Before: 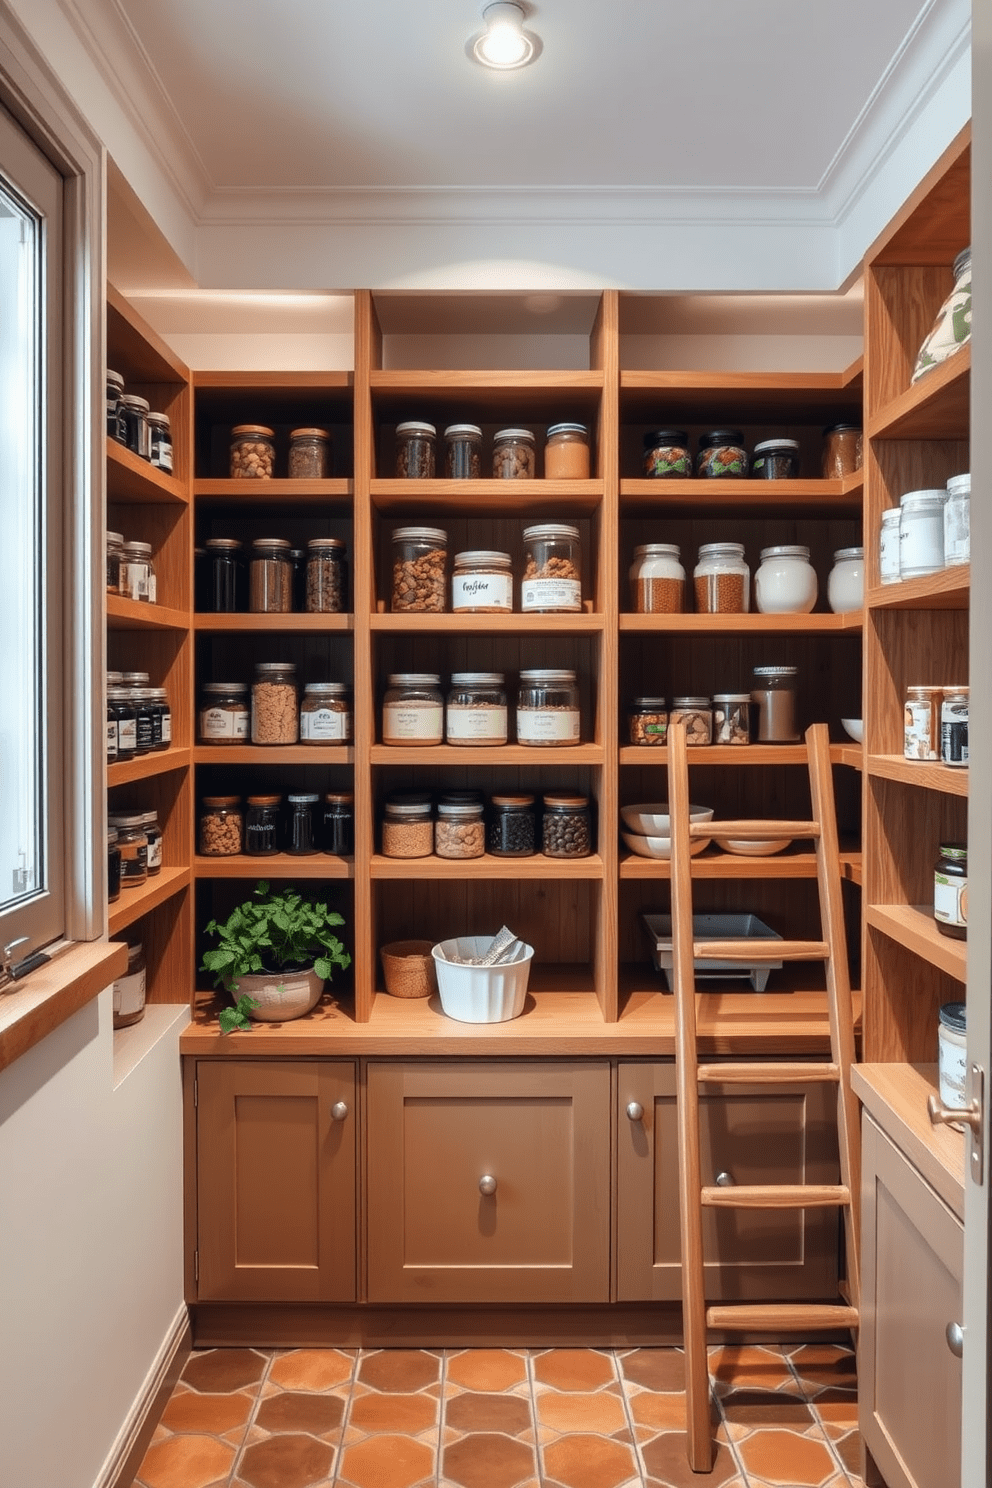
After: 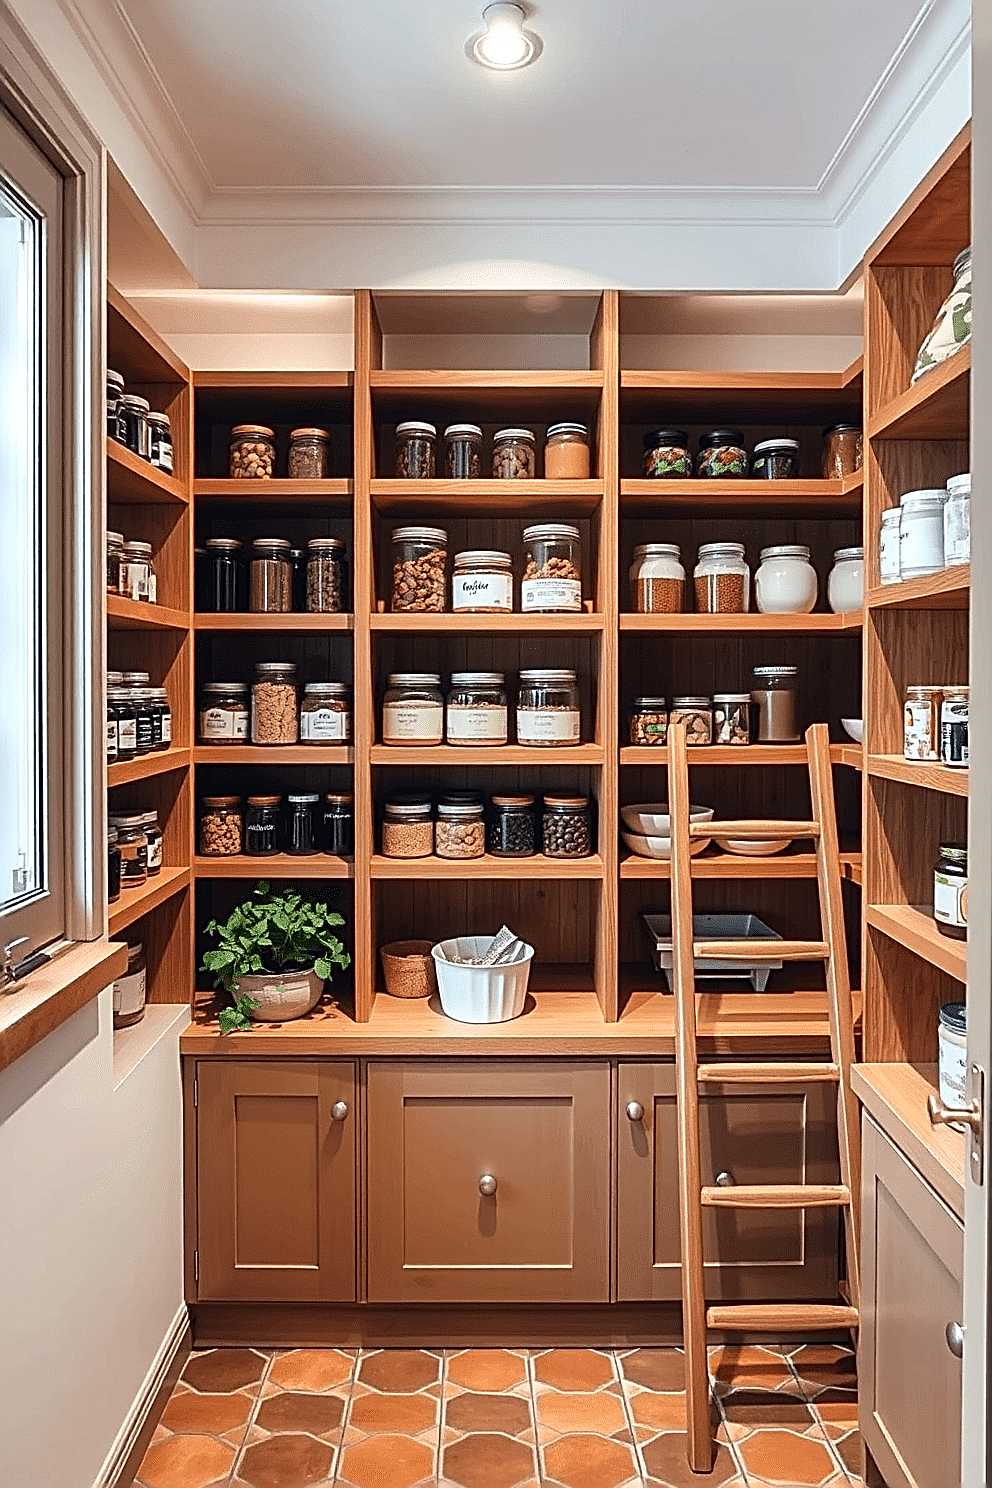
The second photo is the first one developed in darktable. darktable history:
exposure: exposure 0.084 EV, compensate highlight preservation false
sharpen: amount 1.848
contrast brightness saturation: contrast 0.096, brightness 0.024, saturation 0.023
